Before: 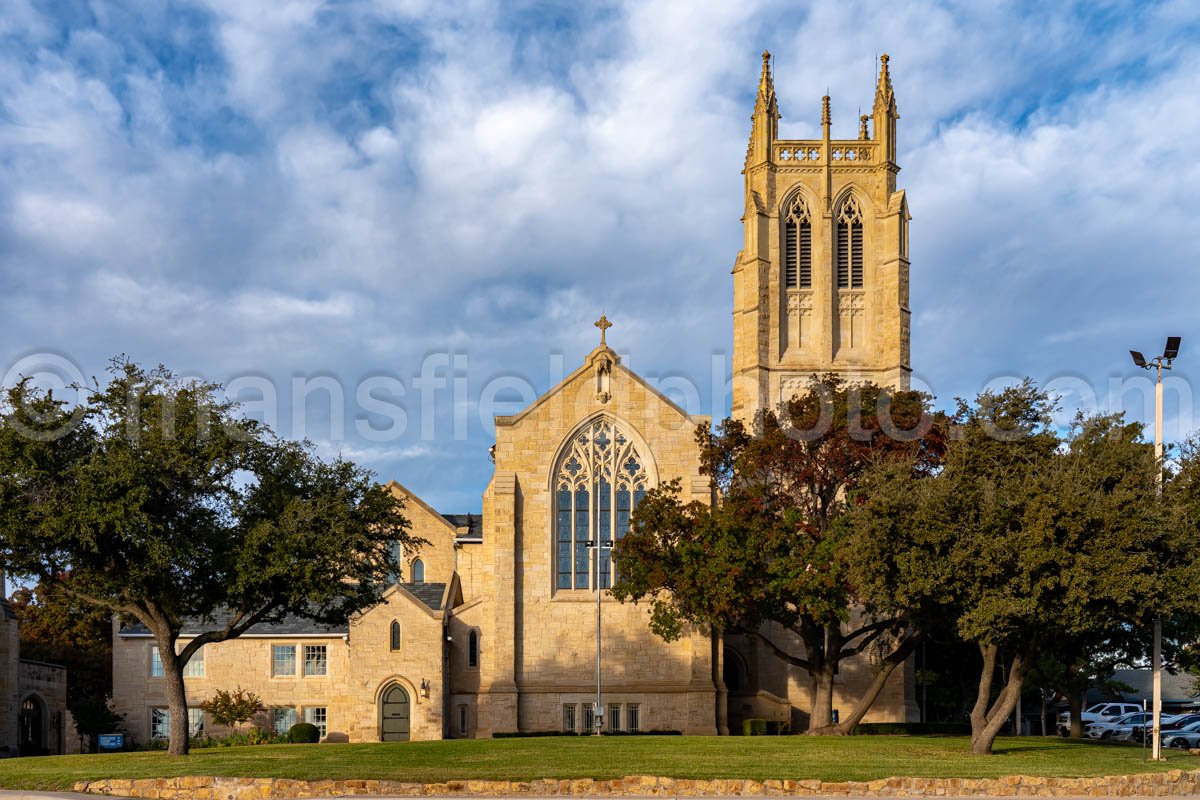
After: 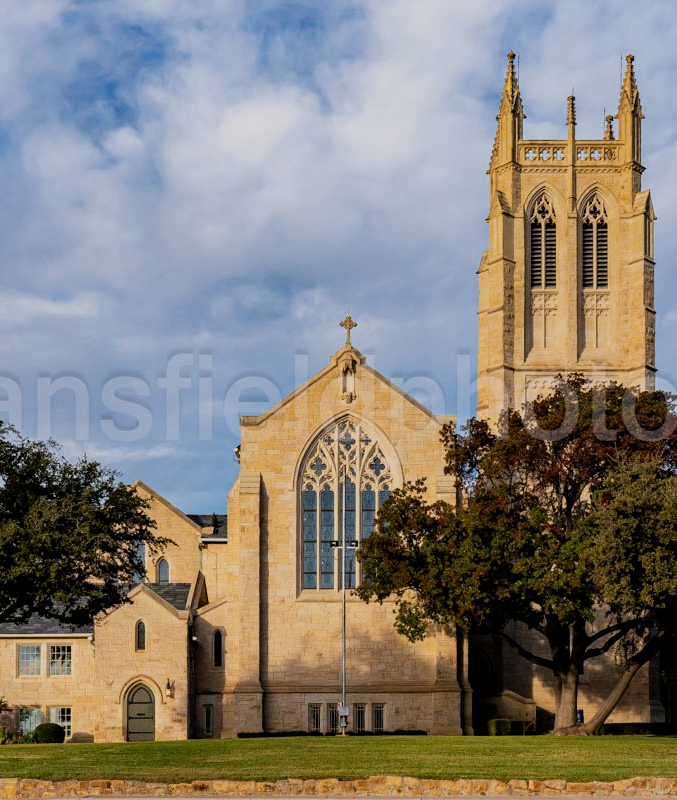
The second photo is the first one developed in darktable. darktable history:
filmic rgb: black relative exposure -7.65 EV, white relative exposure 4.56 EV, hardness 3.61, contrast 1.061
crop: left 21.294%, right 22.236%
color calibration: illuminant custom, x 0.344, y 0.36, temperature 5076.72 K
